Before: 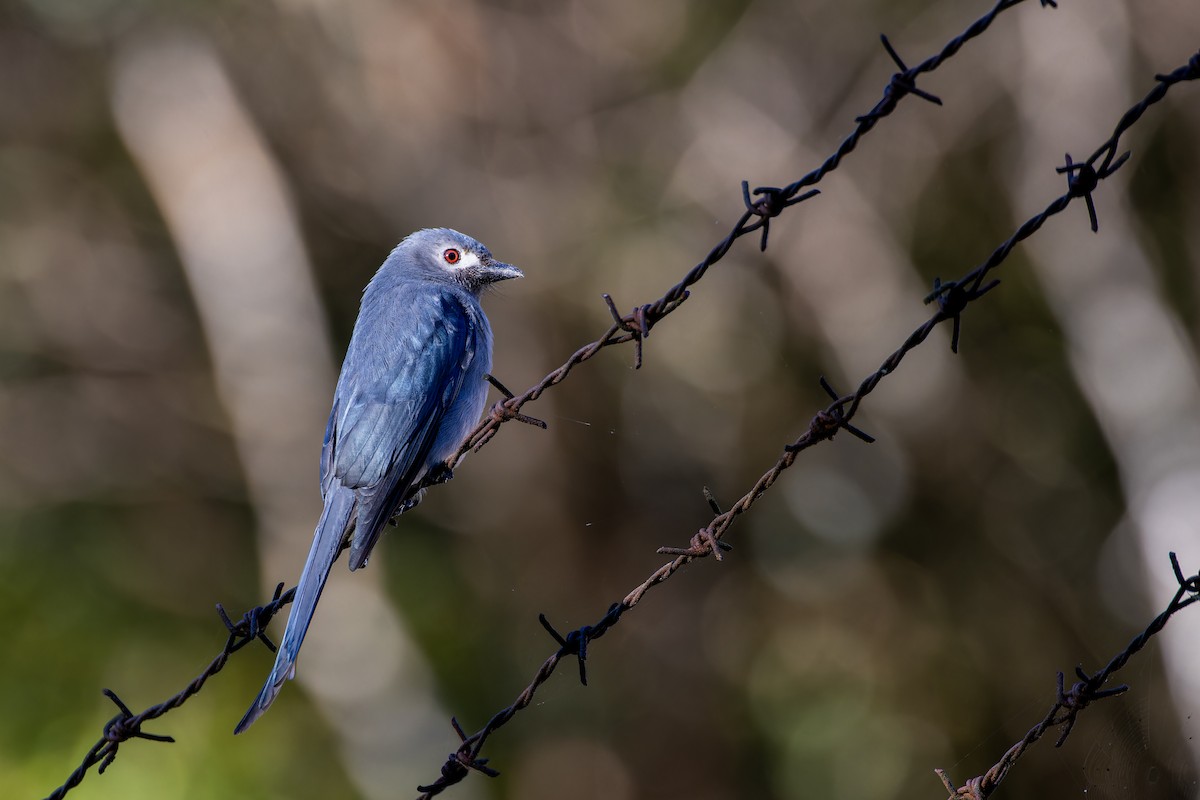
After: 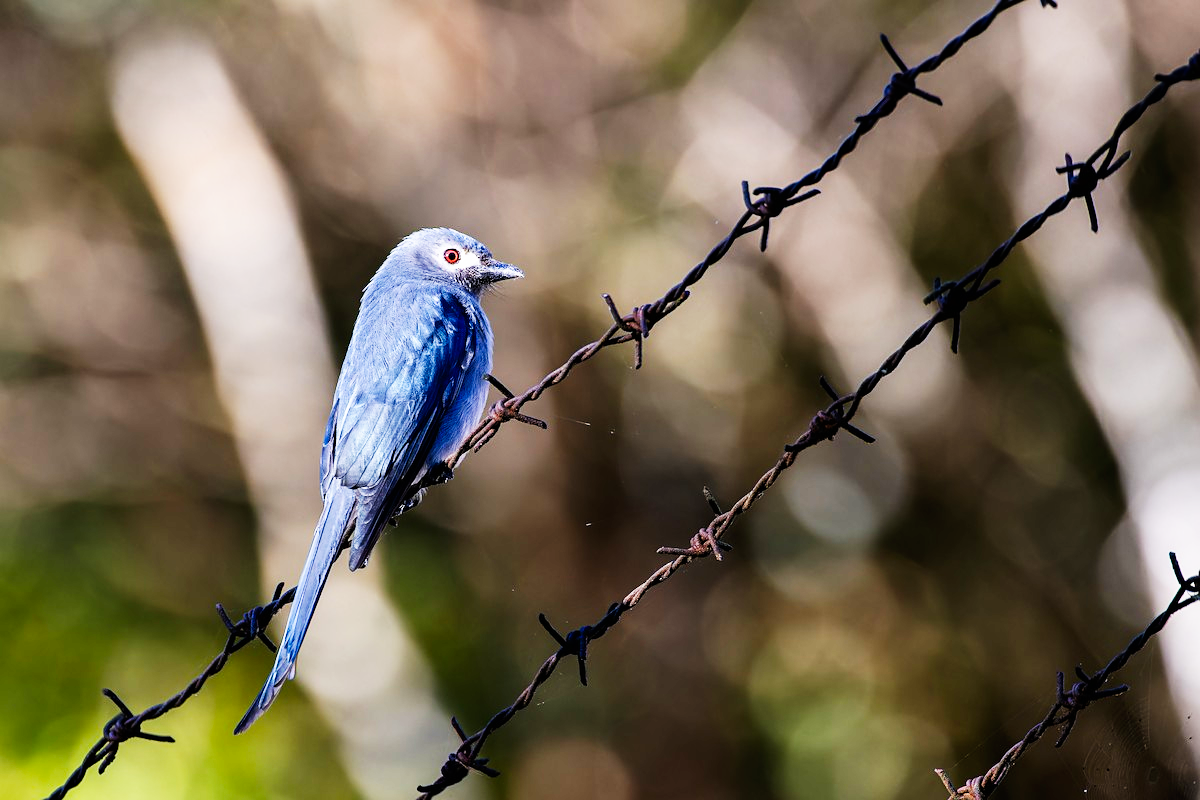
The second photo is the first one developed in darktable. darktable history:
base curve: curves: ch0 [(0, 0) (0.007, 0.004) (0.027, 0.03) (0.046, 0.07) (0.207, 0.54) (0.442, 0.872) (0.673, 0.972) (1, 1)], preserve colors none
sharpen: amount 0.211
